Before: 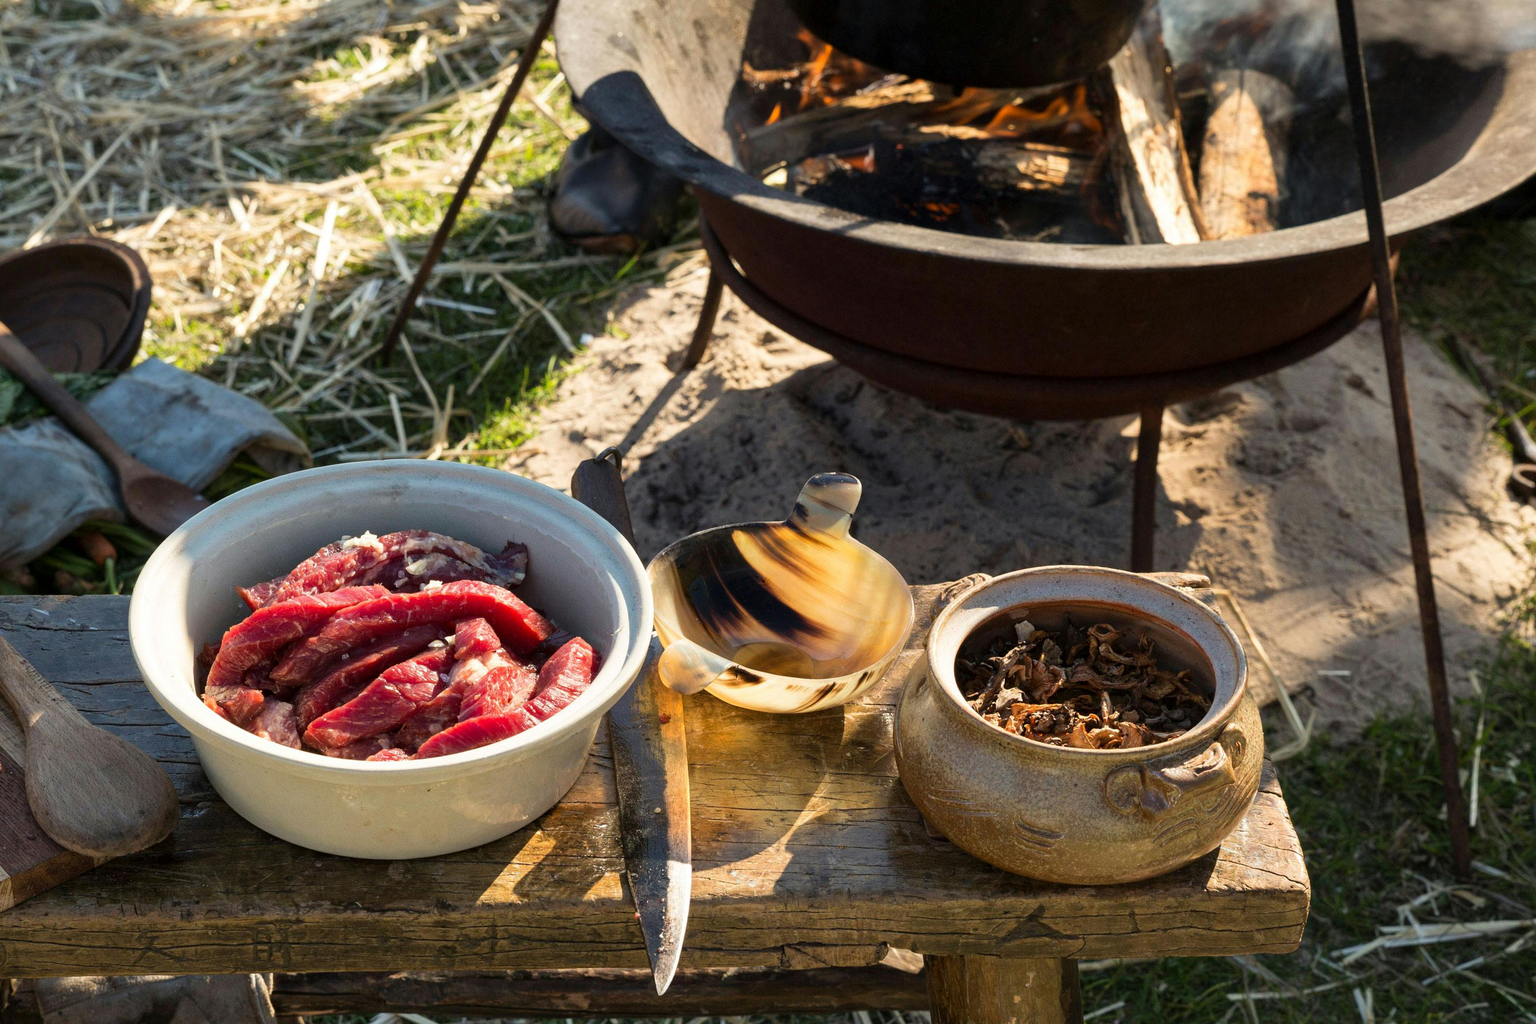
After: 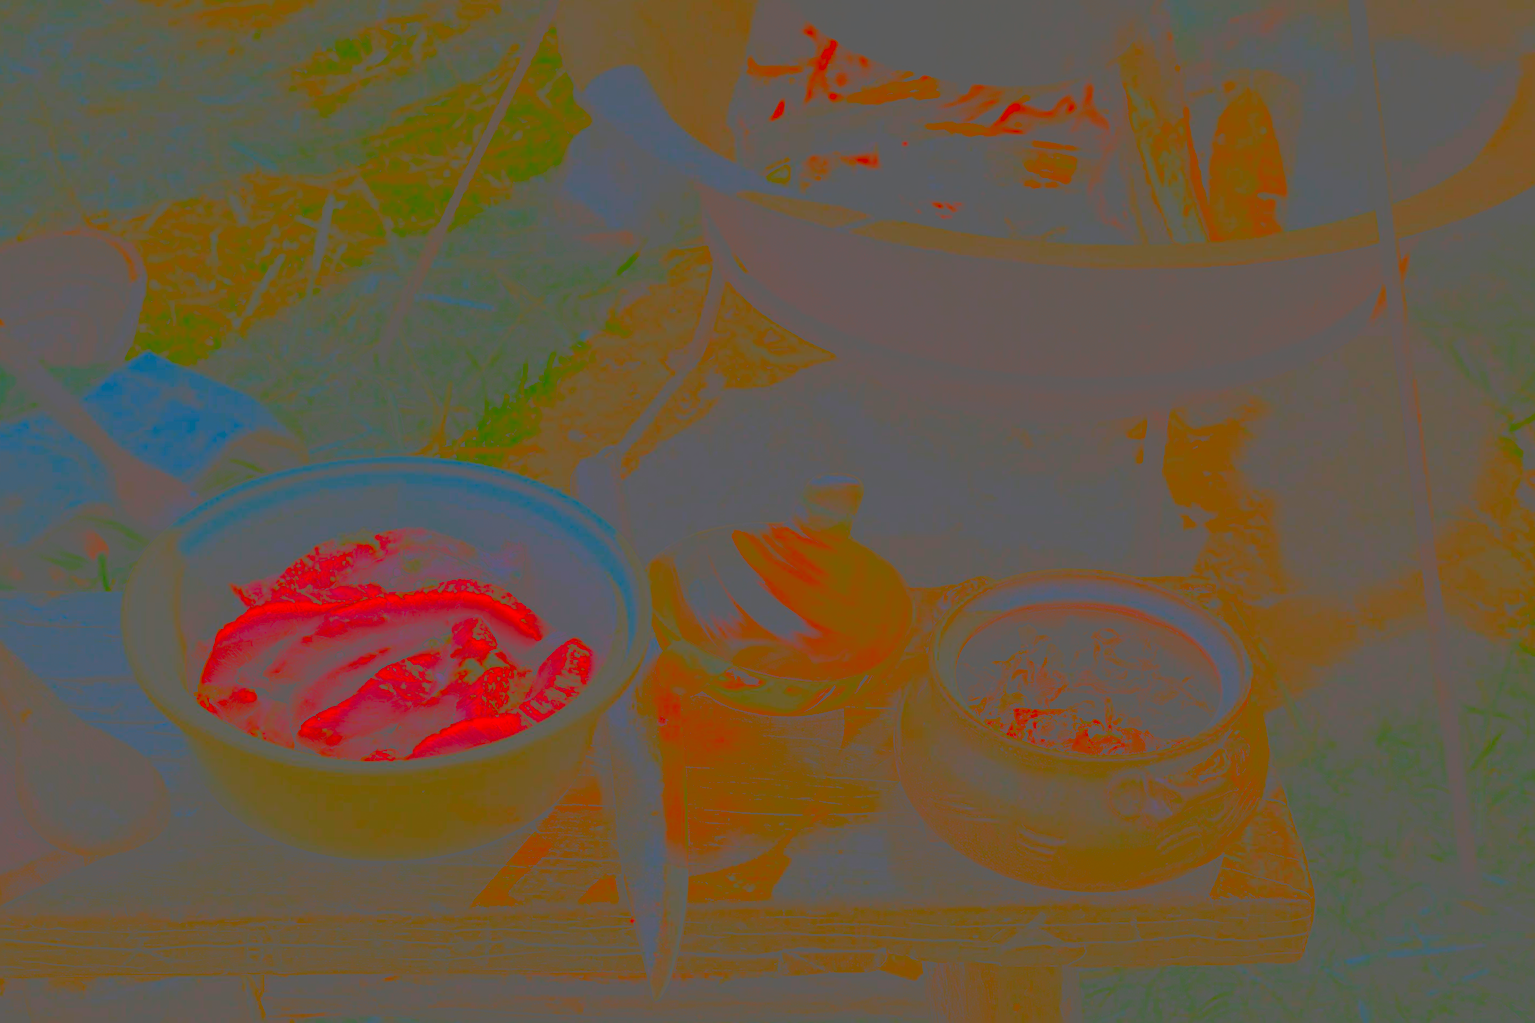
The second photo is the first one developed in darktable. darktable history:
base curve: curves: ch0 [(0, 0) (0.073, 0.04) (0.157, 0.139) (0.492, 0.492) (0.758, 0.758) (1, 1)]
crop and rotate: angle -0.451°
contrast brightness saturation: contrast -0.987, brightness -0.166, saturation 0.738
sharpen: radius 3.177, amount 1.746
